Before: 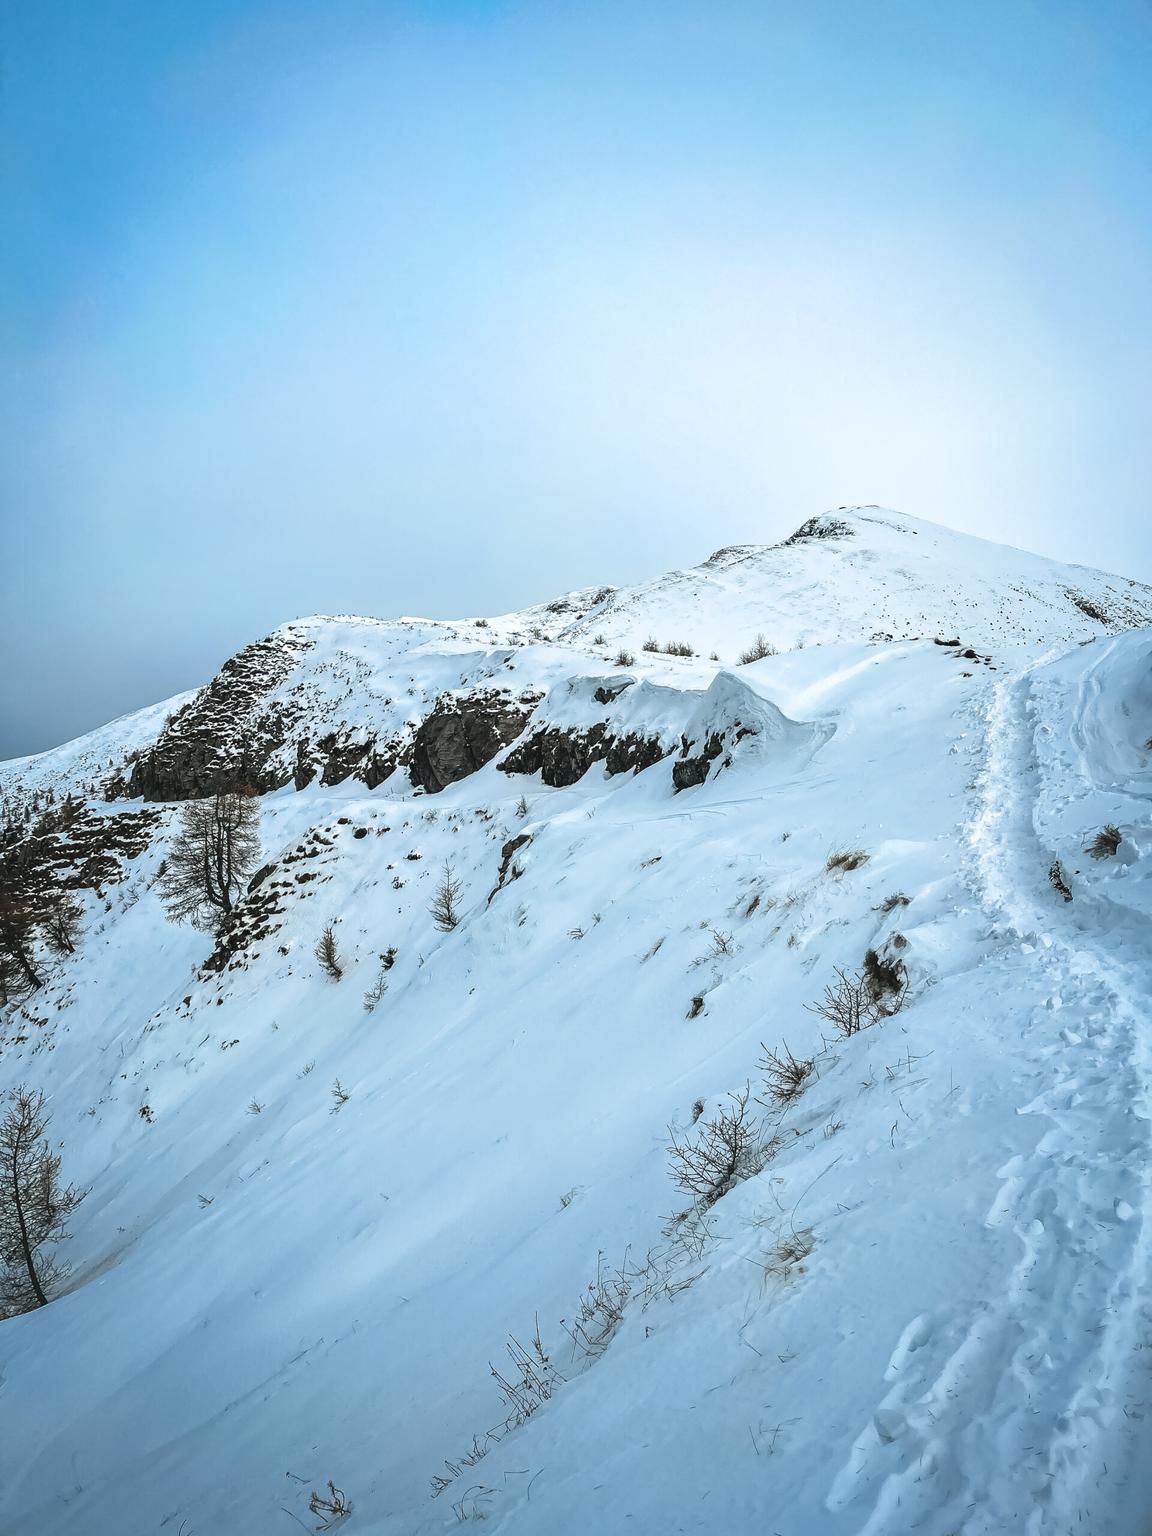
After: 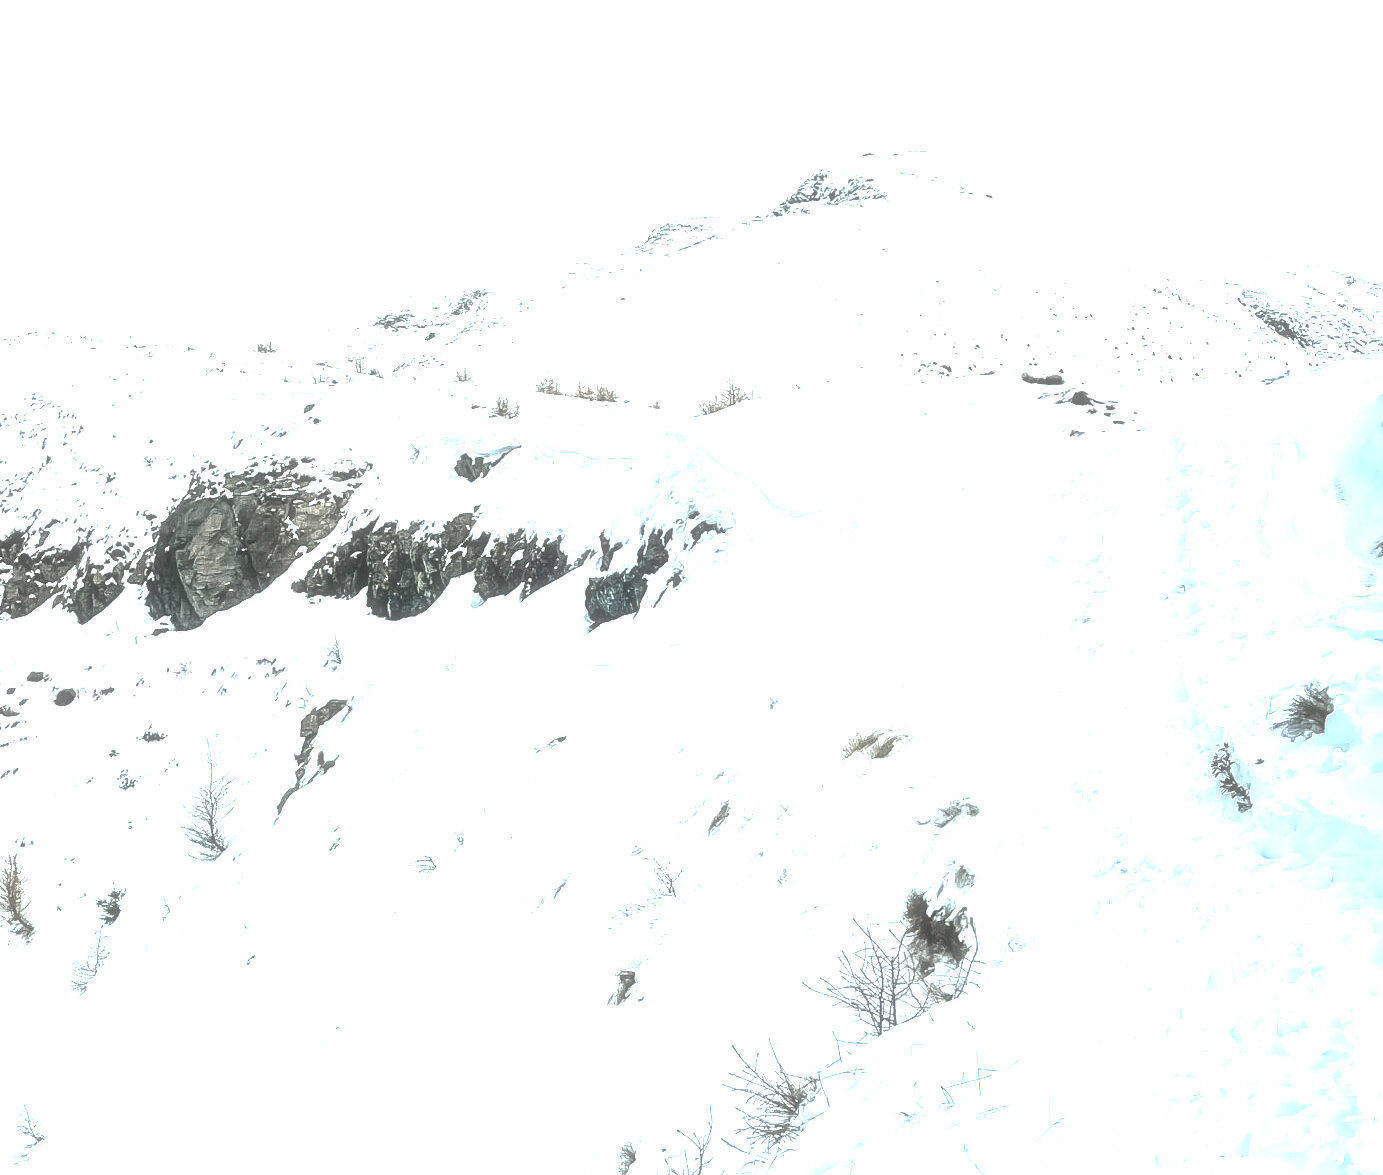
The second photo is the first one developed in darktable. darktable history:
white balance: emerald 1
soften: size 19.52%, mix 20.32%
exposure: black level correction 0.001, exposure 2 EV, compensate highlight preservation false
levels: levels [0, 0.474, 0.947]
crop and rotate: left 27.938%, top 27.046%, bottom 27.046%
